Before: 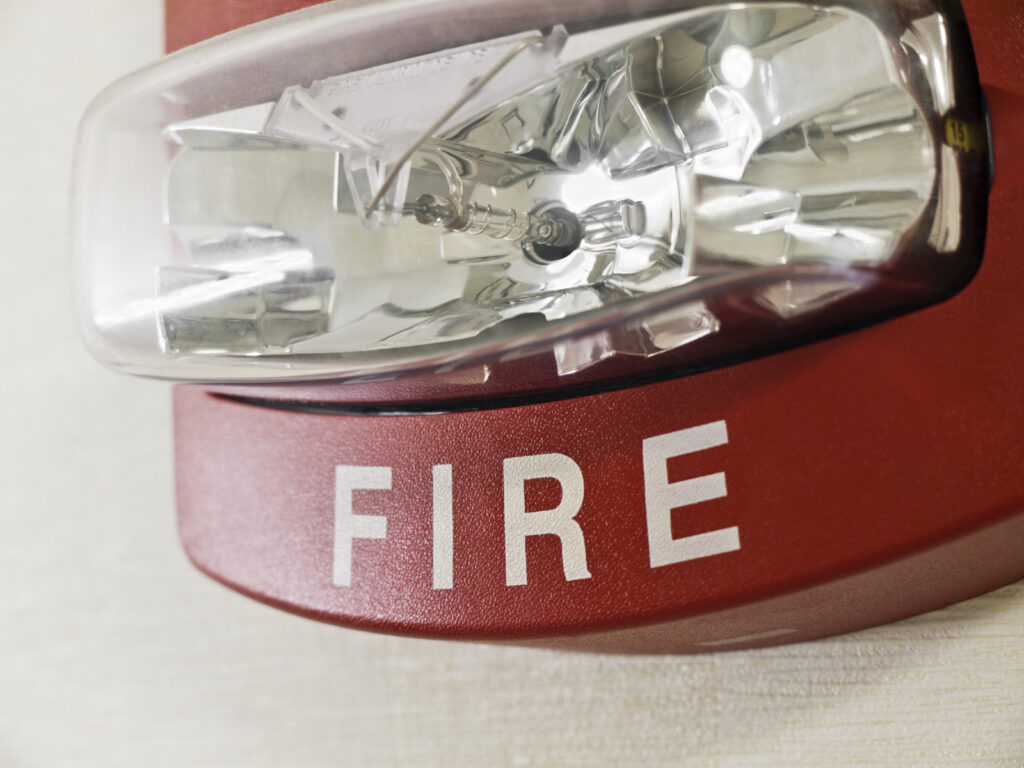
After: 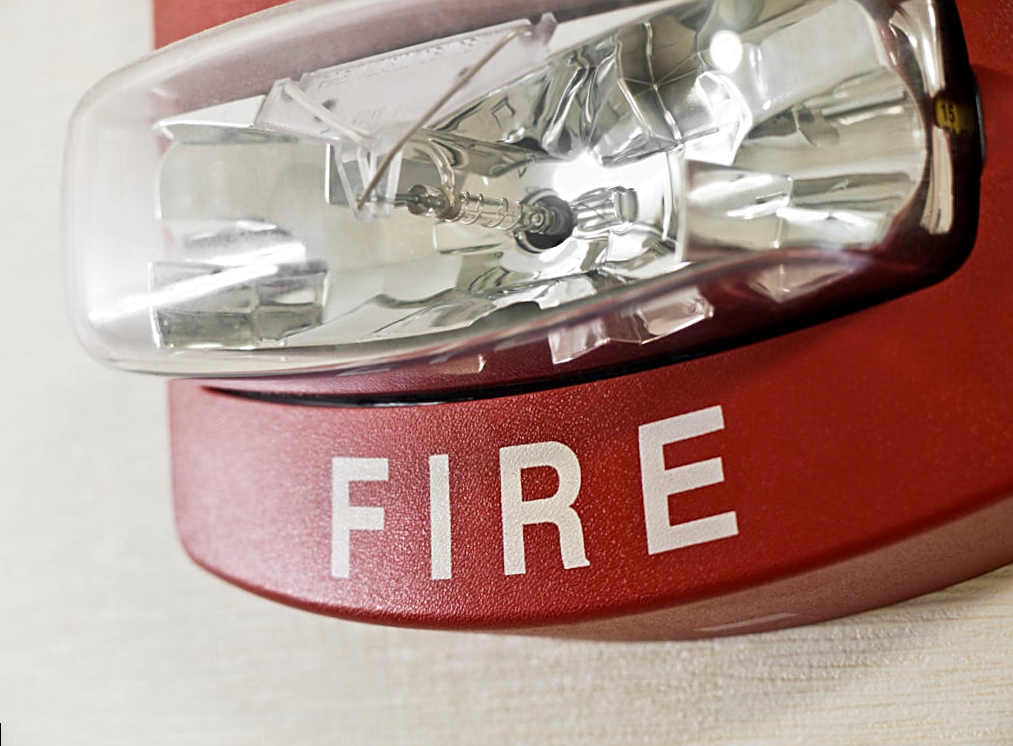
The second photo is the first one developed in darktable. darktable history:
local contrast: mode bilateral grid, contrast 20, coarseness 50, detail 120%, midtone range 0.2
rotate and perspective: rotation -1°, crop left 0.011, crop right 0.989, crop top 0.025, crop bottom 0.975
sharpen: on, module defaults
